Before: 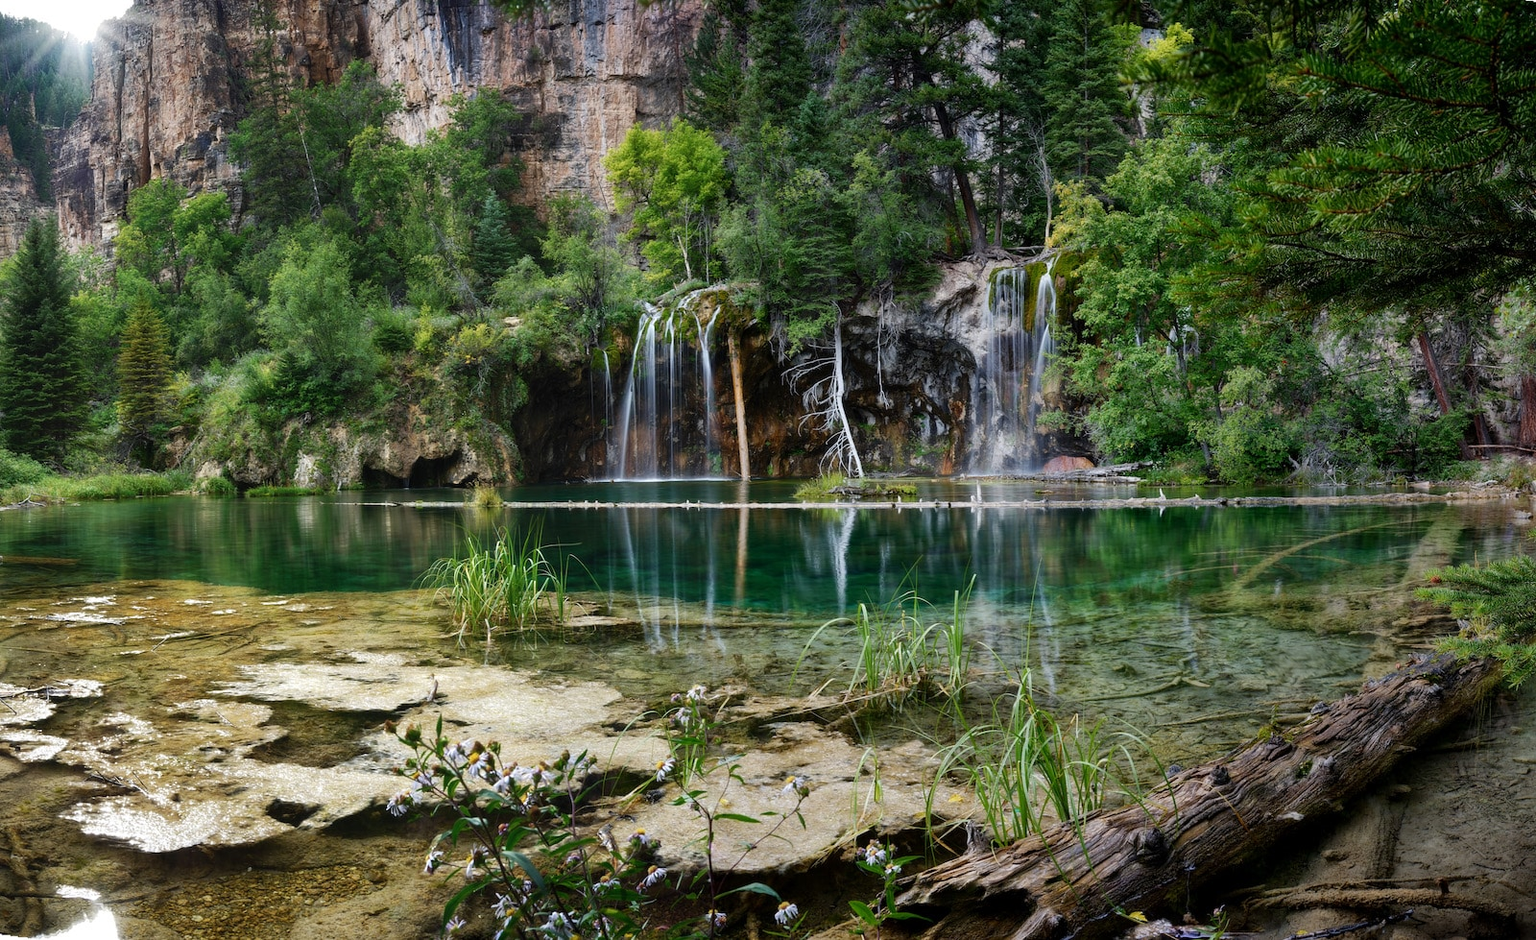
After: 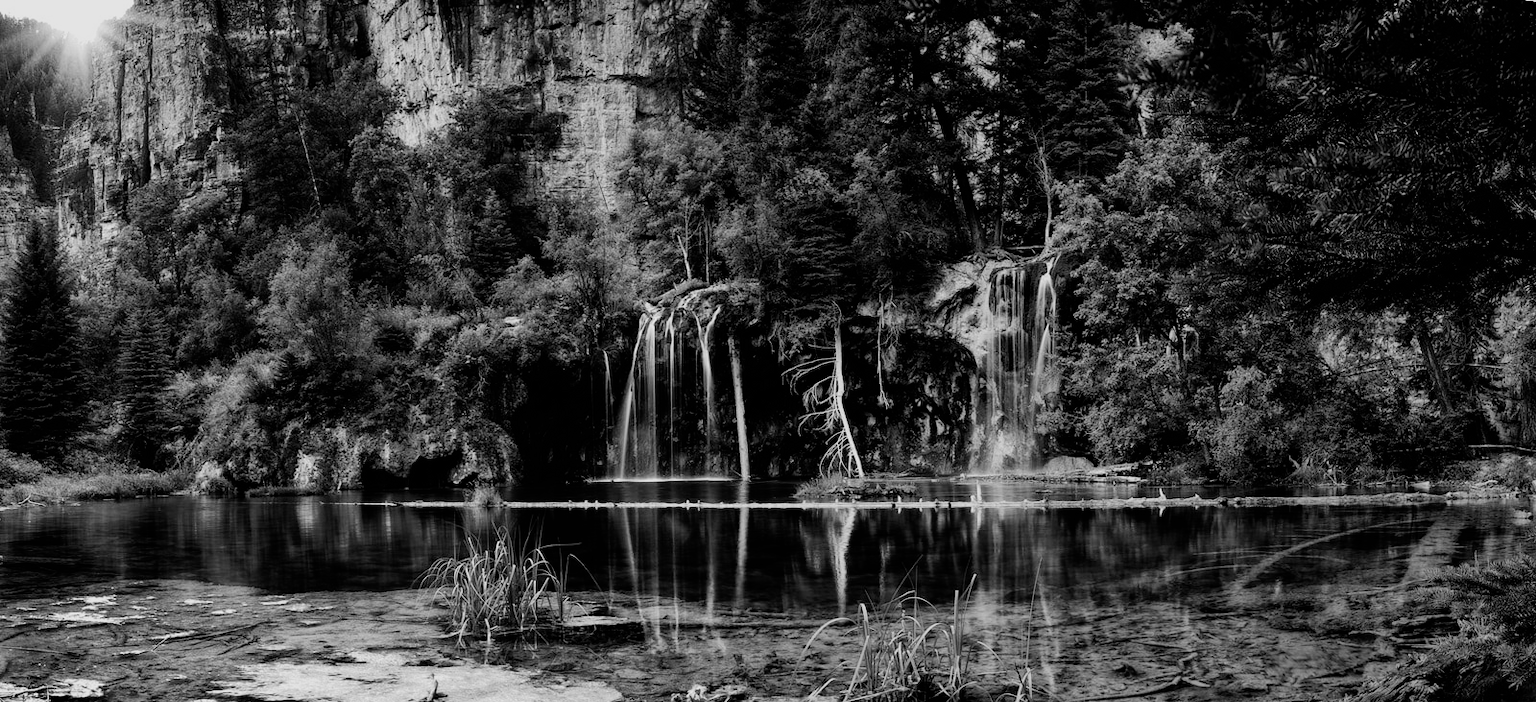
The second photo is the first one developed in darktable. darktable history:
color calibration: output gray [0.22, 0.42, 0.37, 0], gray › normalize channels true, illuminant same as pipeline (D50), adaptation XYZ, x 0.346, y 0.359, gamut compression 0
crop: bottom 24.967%
filmic rgb: black relative exposure -5 EV, hardness 2.88, contrast 1.4, highlights saturation mix -30%
